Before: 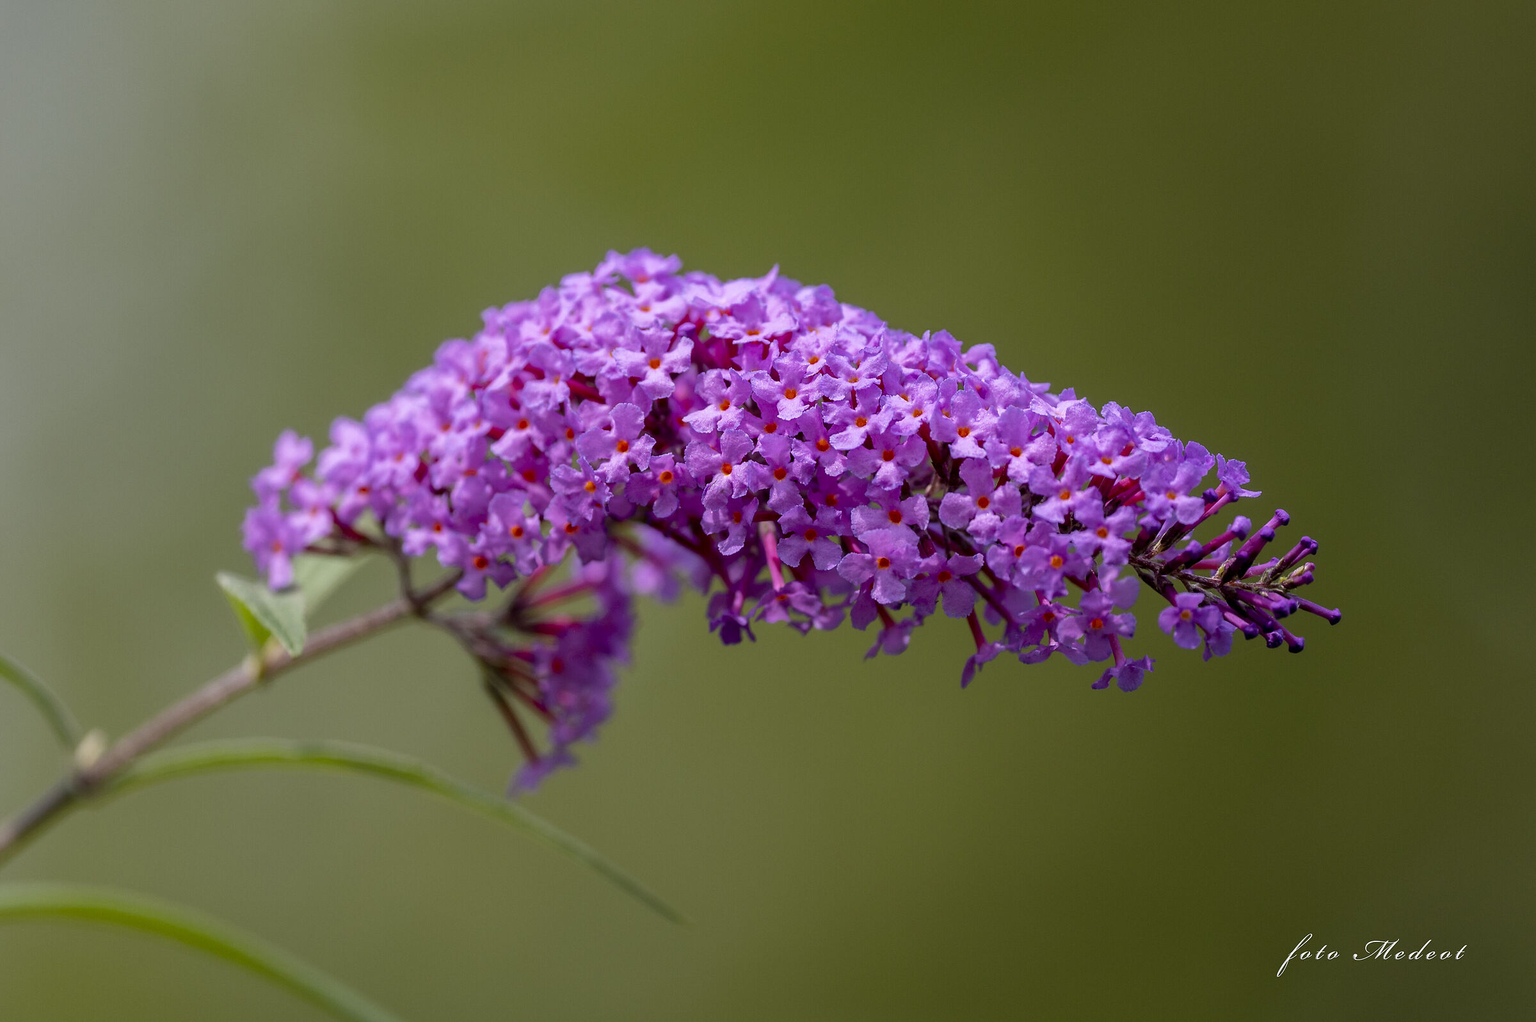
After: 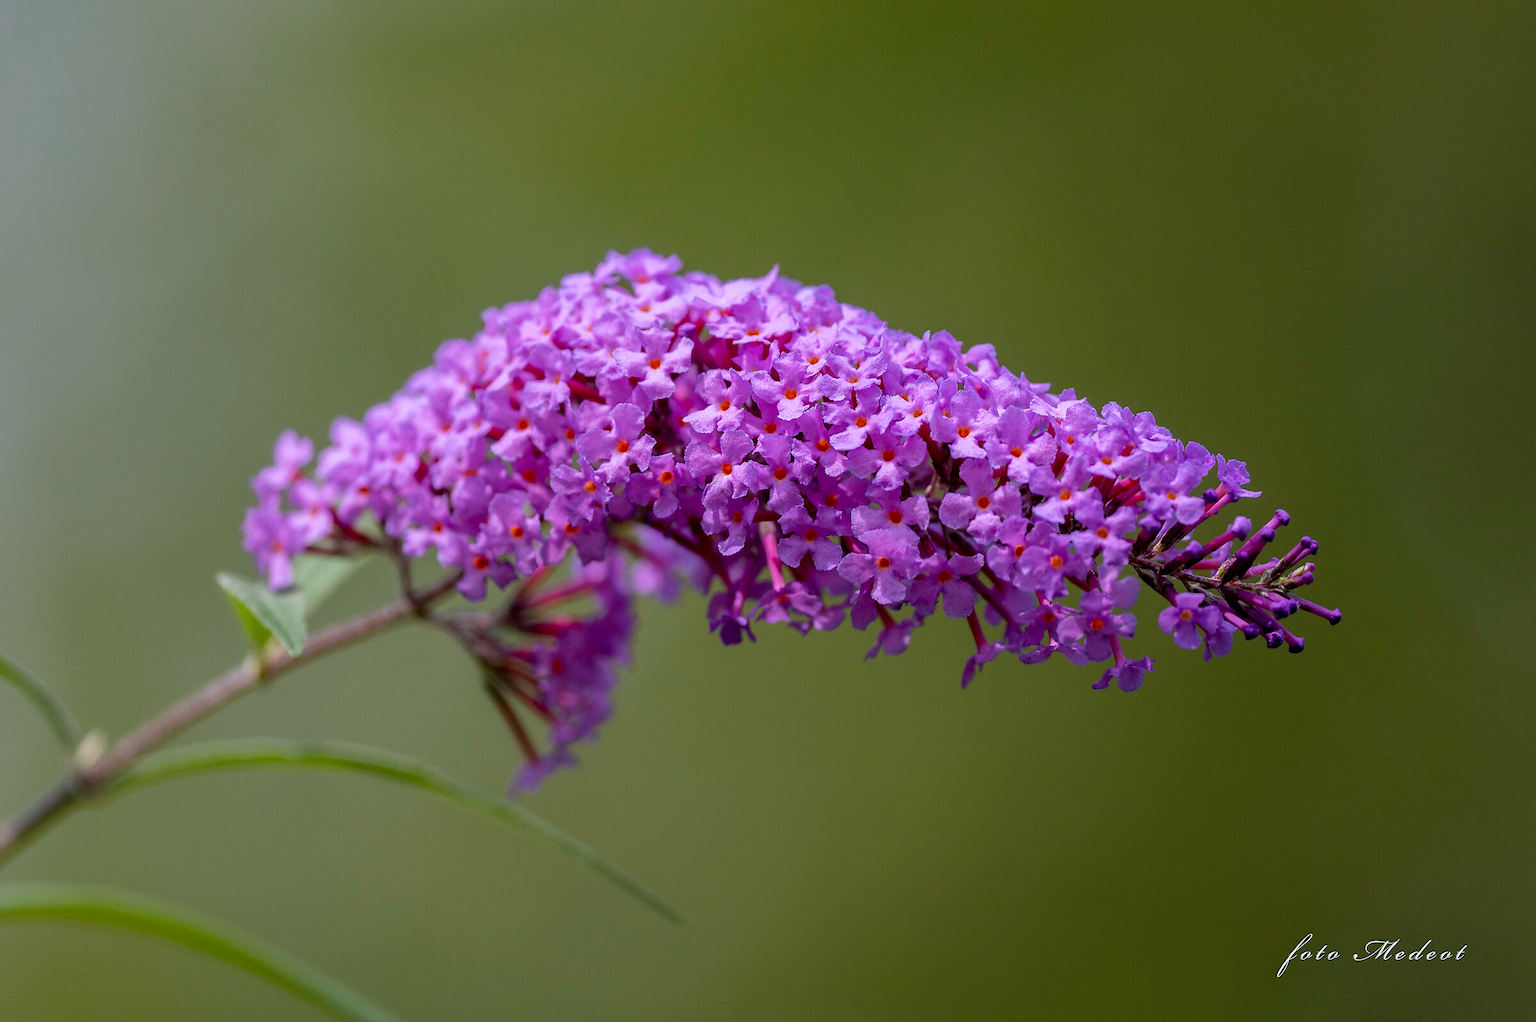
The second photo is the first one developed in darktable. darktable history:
tone equalizer: -7 EV 0.18 EV, -6 EV 0.12 EV, -5 EV 0.08 EV, -4 EV 0.04 EV, -2 EV -0.02 EV, -1 EV -0.04 EV, +0 EV -0.06 EV, luminance estimator HSV value / RGB max
white balance: red 0.976, blue 1.04
